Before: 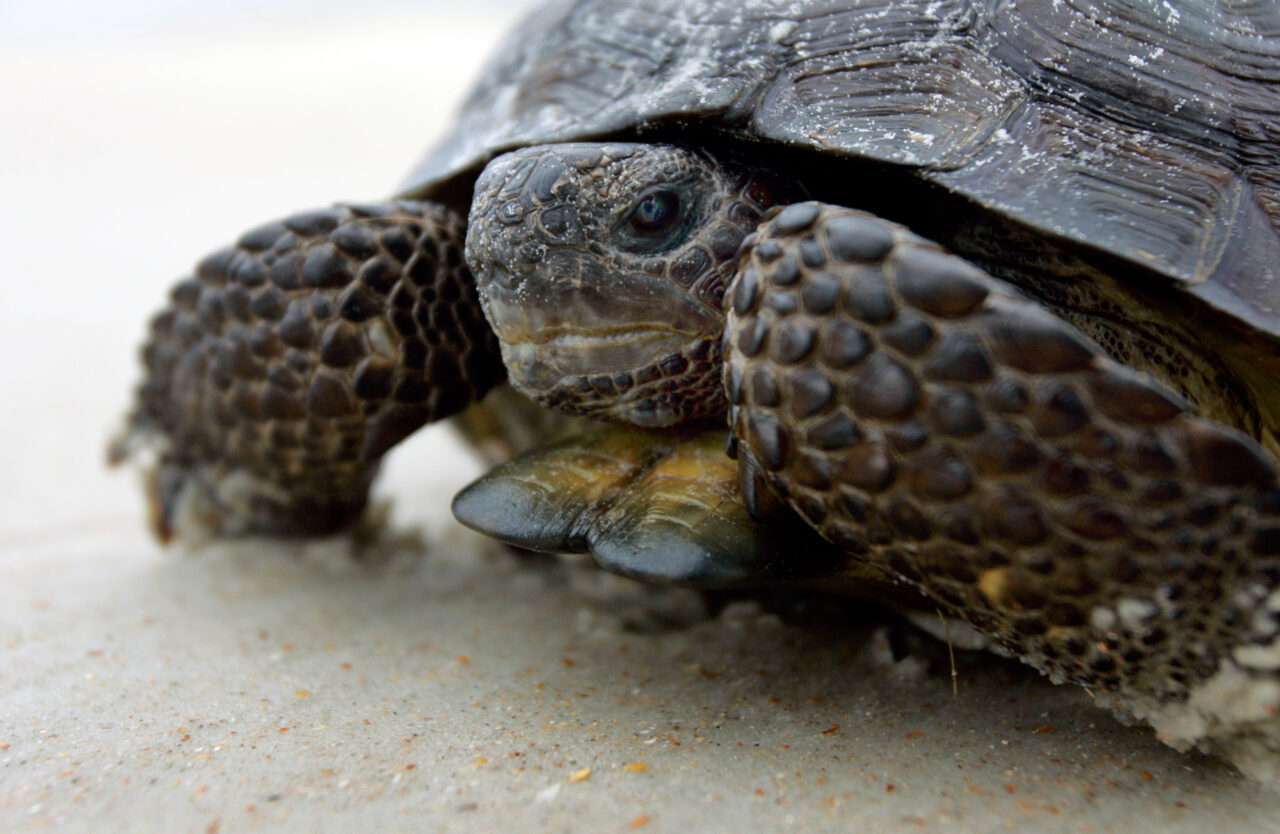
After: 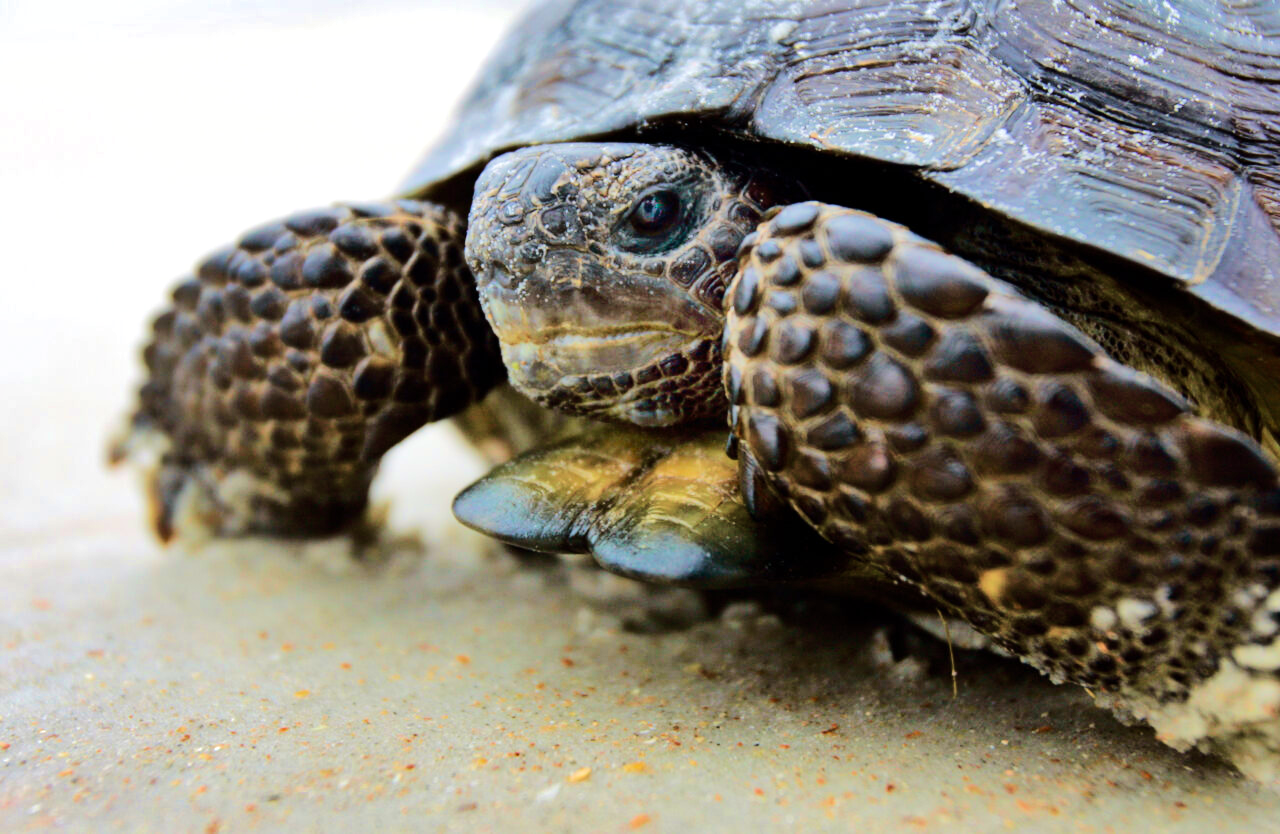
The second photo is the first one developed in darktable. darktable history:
velvia: strength 56.66%
shadows and highlights: radius 108.15, shadows 23.33, highlights -57.72, low approximation 0.01, soften with gaussian
tone equalizer: -7 EV 0.143 EV, -6 EV 0.626 EV, -5 EV 1.17 EV, -4 EV 1.31 EV, -3 EV 1.13 EV, -2 EV 0.6 EV, -1 EV 0.162 EV, edges refinement/feathering 500, mask exposure compensation -1.57 EV, preserve details no
